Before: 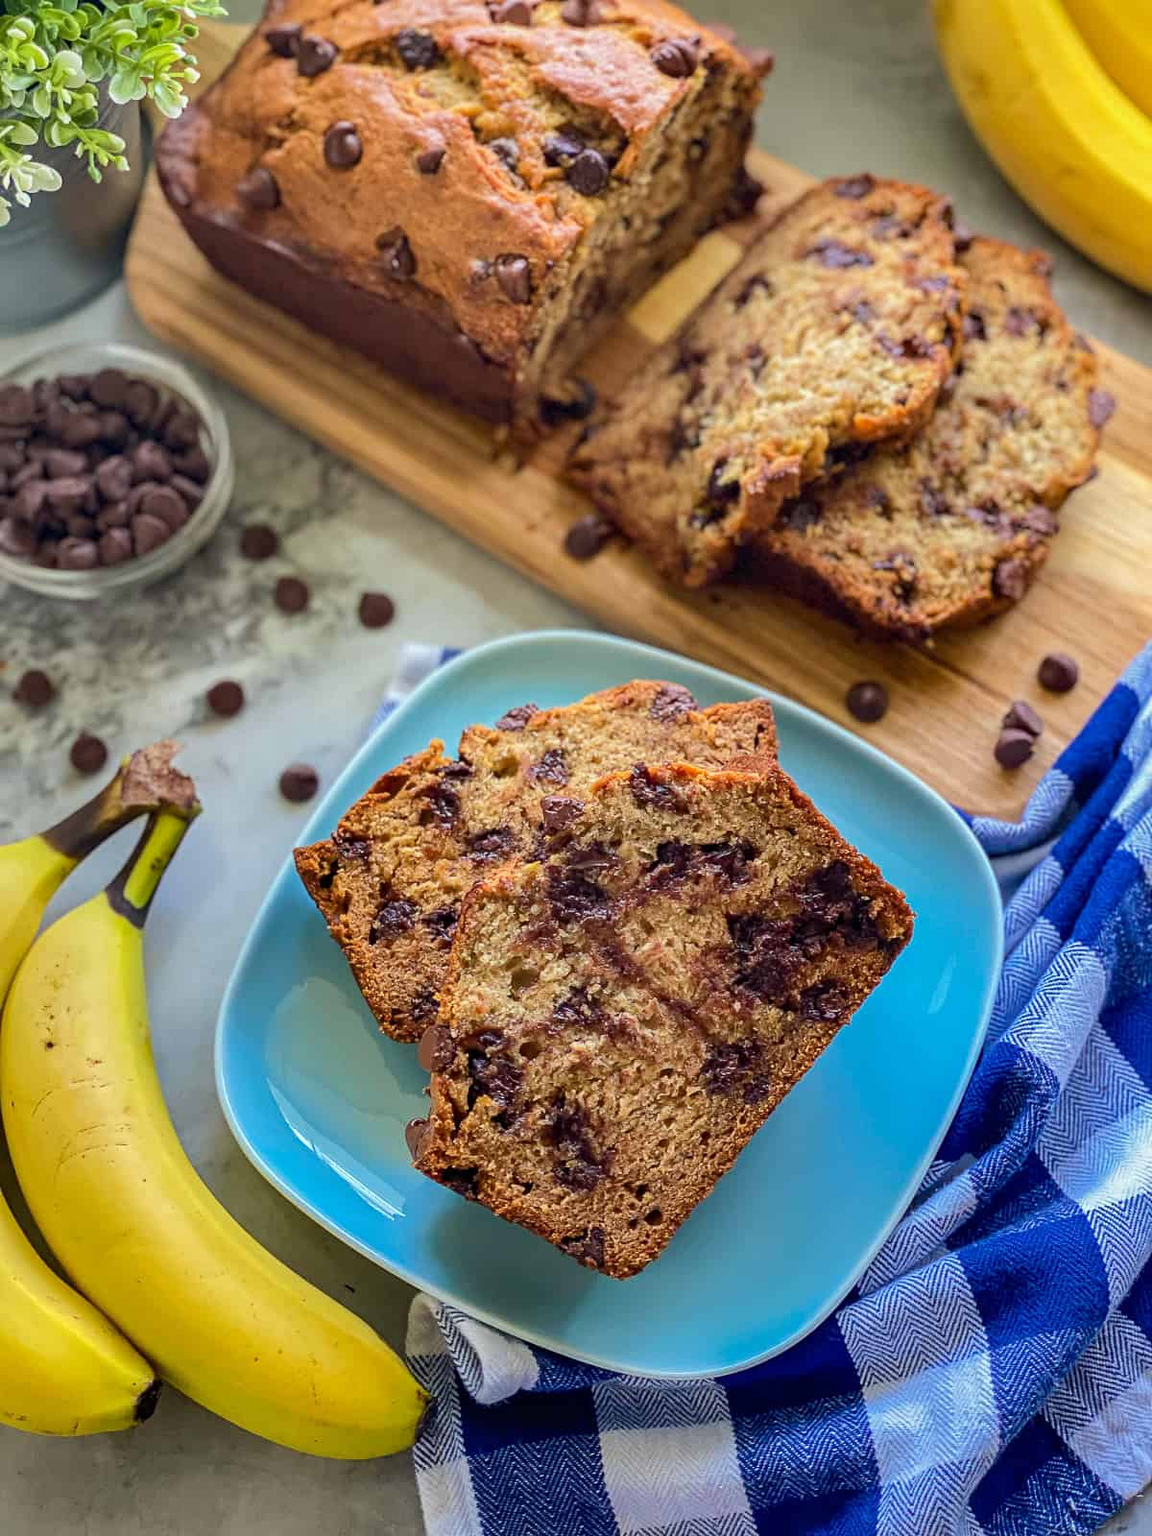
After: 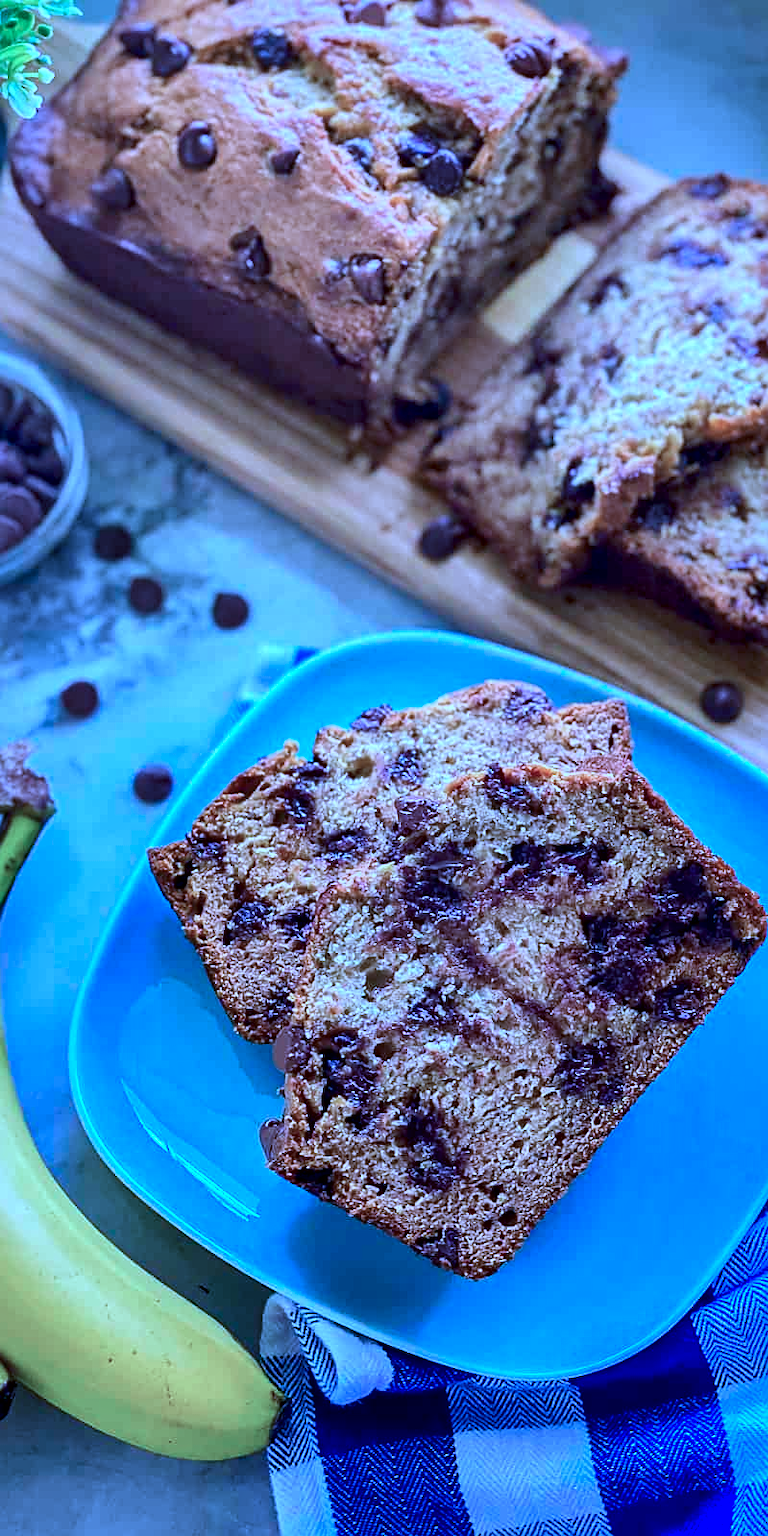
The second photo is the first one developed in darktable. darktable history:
local contrast: mode bilateral grid, contrast 25, coarseness 60, detail 151%, midtone range 0.2
sharpen: amount 0.208
color calibration: gray › normalize channels true, illuminant as shot in camera, x 0.484, y 0.431, temperature 2410.72 K, gamut compression 0.019
crop and rotate: left 12.697%, right 20.568%
